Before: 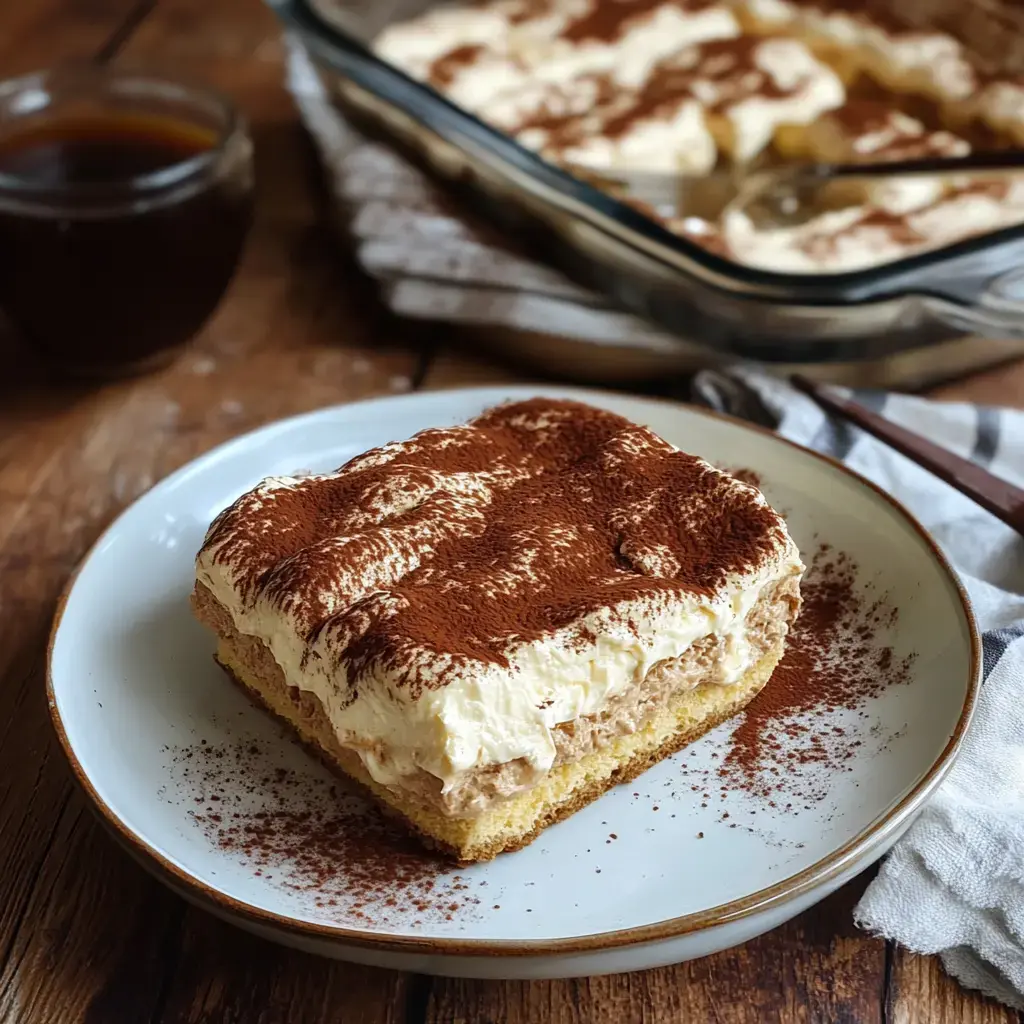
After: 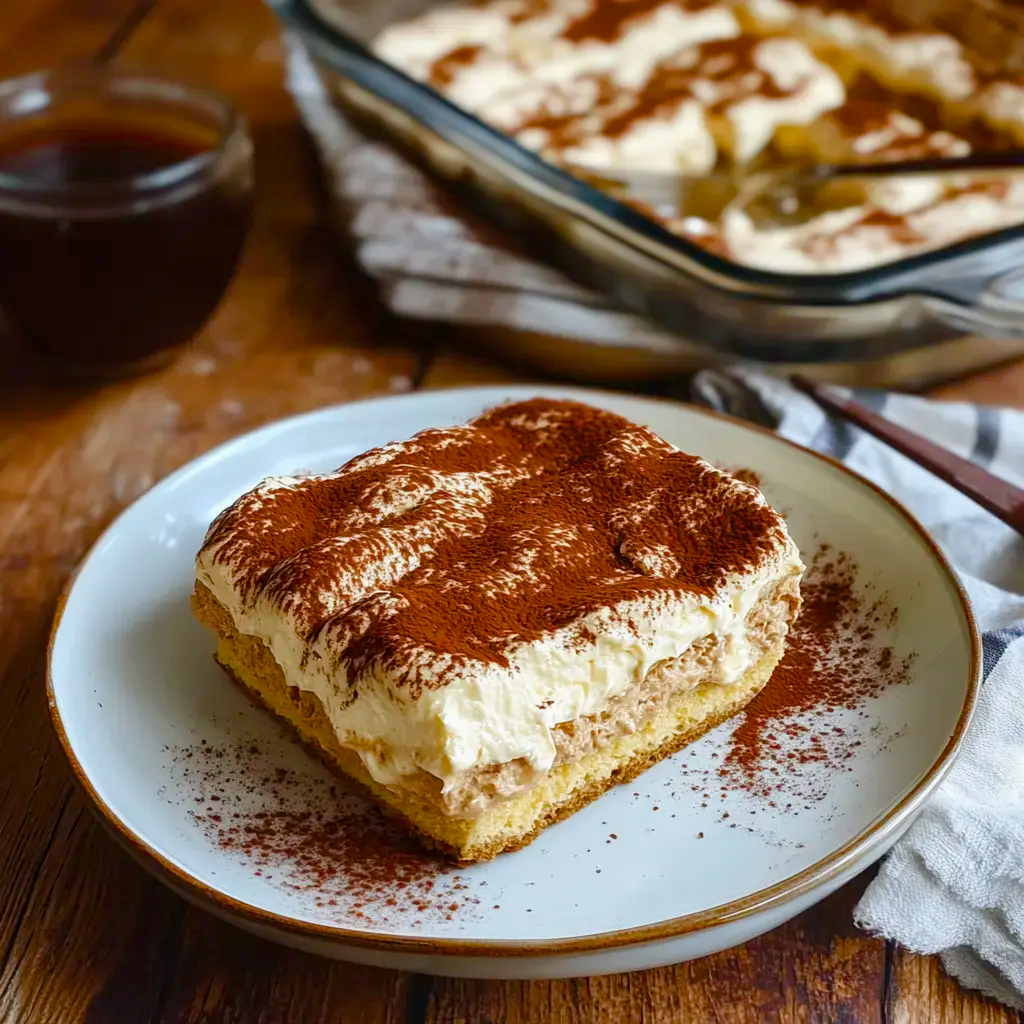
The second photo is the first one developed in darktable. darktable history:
exposure: exposure 0.2 EV, compensate highlight preservation false
color balance rgb: perceptual saturation grading › global saturation 20%, perceptual saturation grading › highlights -14.151%, perceptual saturation grading › shadows 49.557%, contrast -9.442%
